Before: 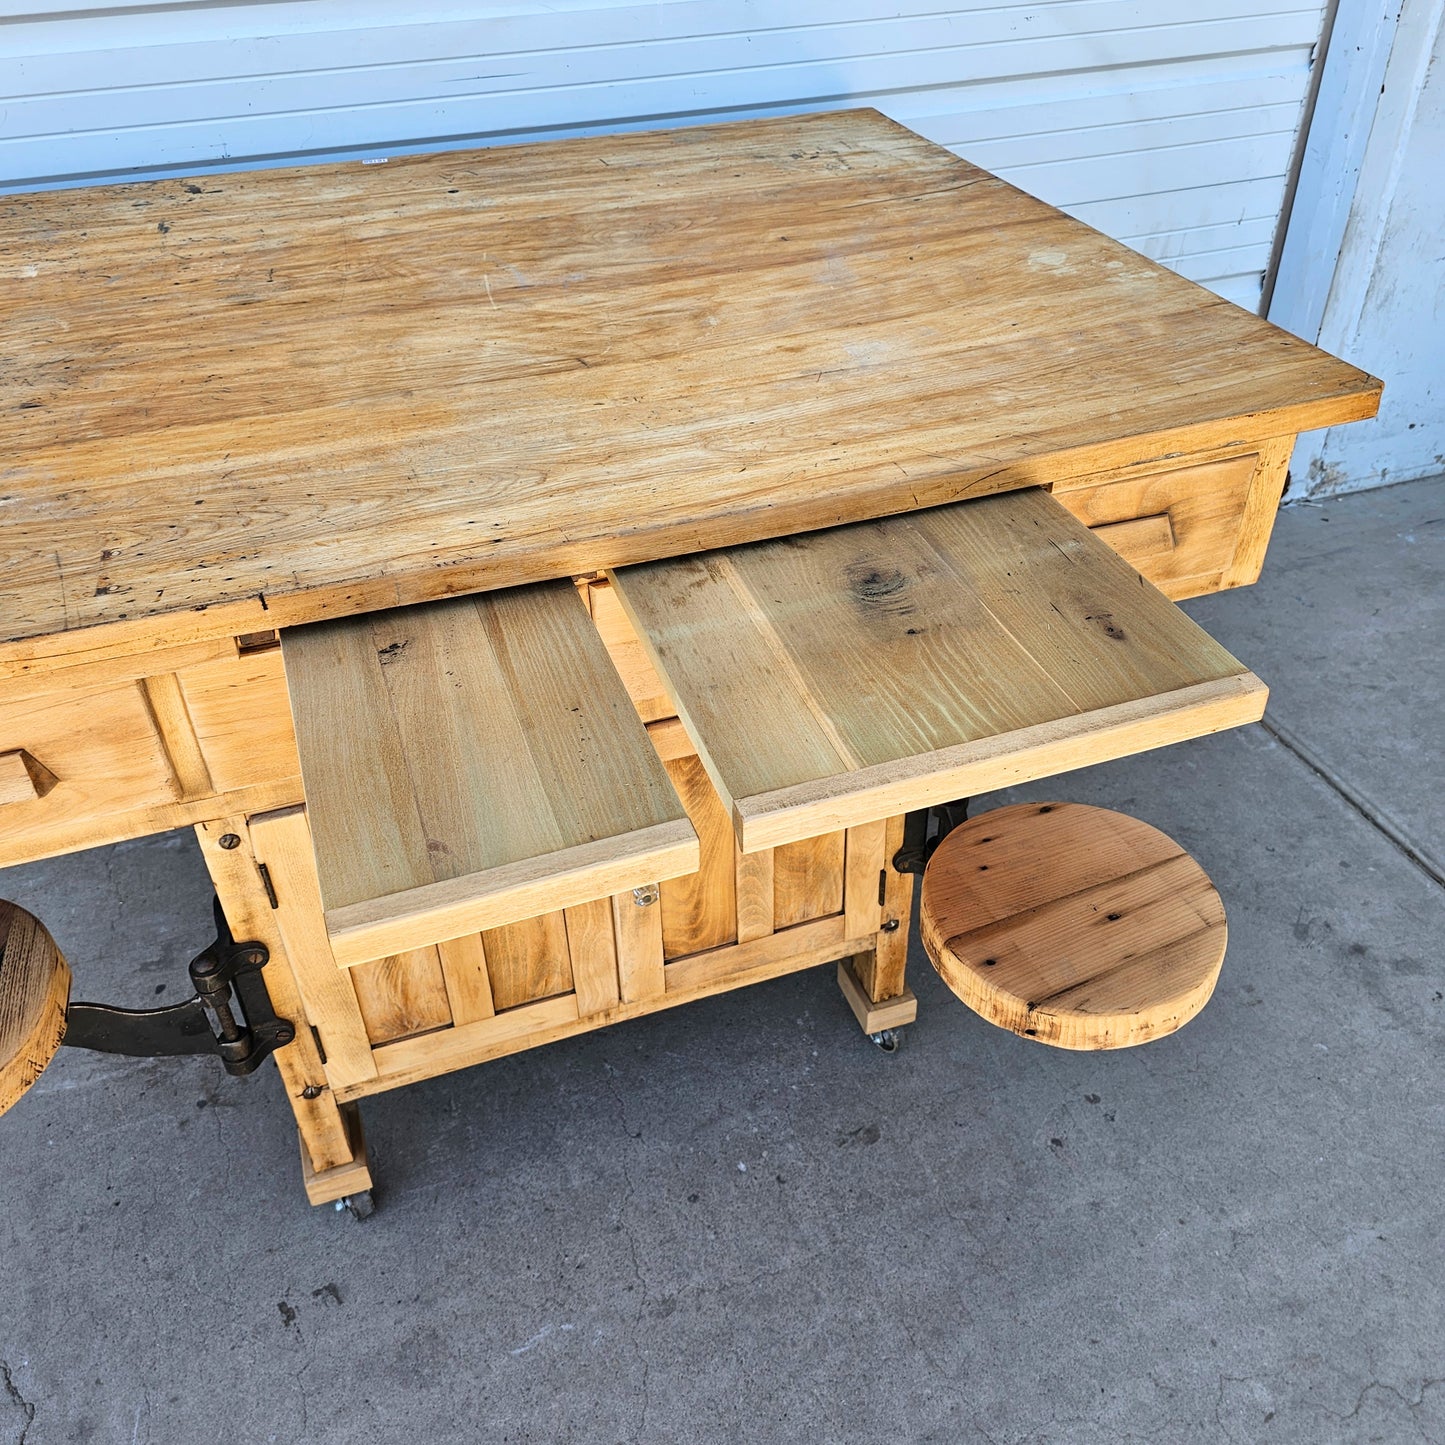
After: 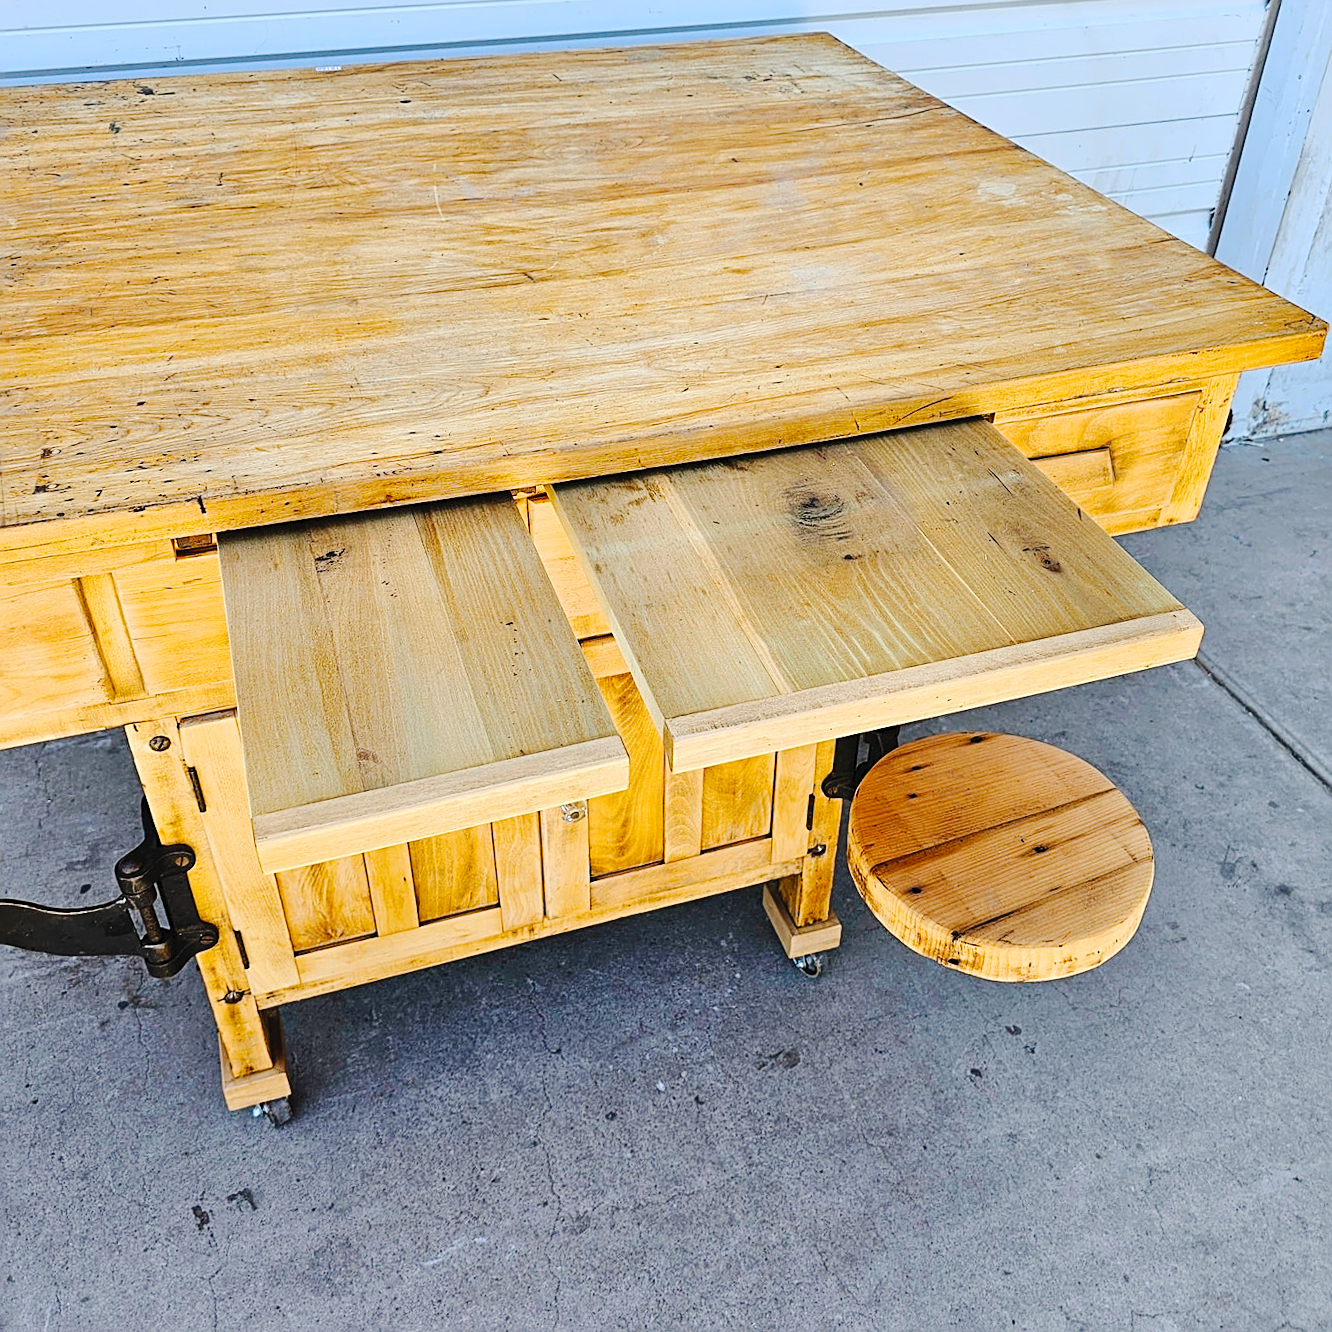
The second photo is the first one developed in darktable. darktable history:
color balance rgb: perceptual saturation grading › global saturation 25%, global vibrance 20%
contrast brightness saturation: saturation -0.04
tone curve: curves: ch0 [(0, 0) (0.003, 0.036) (0.011, 0.039) (0.025, 0.039) (0.044, 0.043) (0.069, 0.05) (0.1, 0.072) (0.136, 0.102) (0.177, 0.144) (0.224, 0.204) (0.277, 0.288) (0.335, 0.384) (0.399, 0.477) (0.468, 0.575) (0.543, 0.652) (0.623, 0.724) (0.709, 0.785) (0.801, 0.851) (0.898, 0.915) (1, 1)], preserve colors none
sharpen: on, module defaults
crop and rotate: angle -1.96°, left 3.097%, top 4.154%, right 1.586%, bottom 0.529%
